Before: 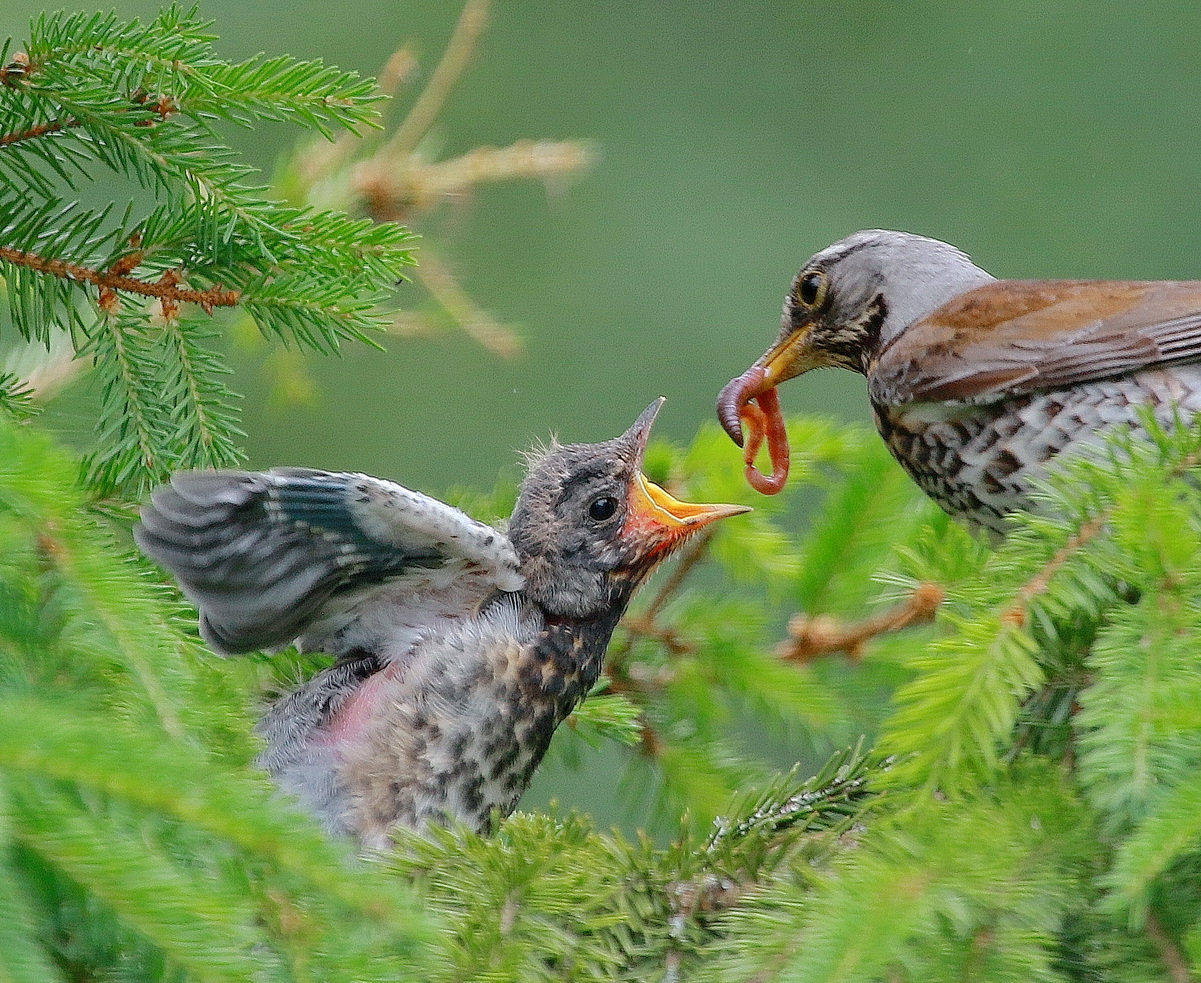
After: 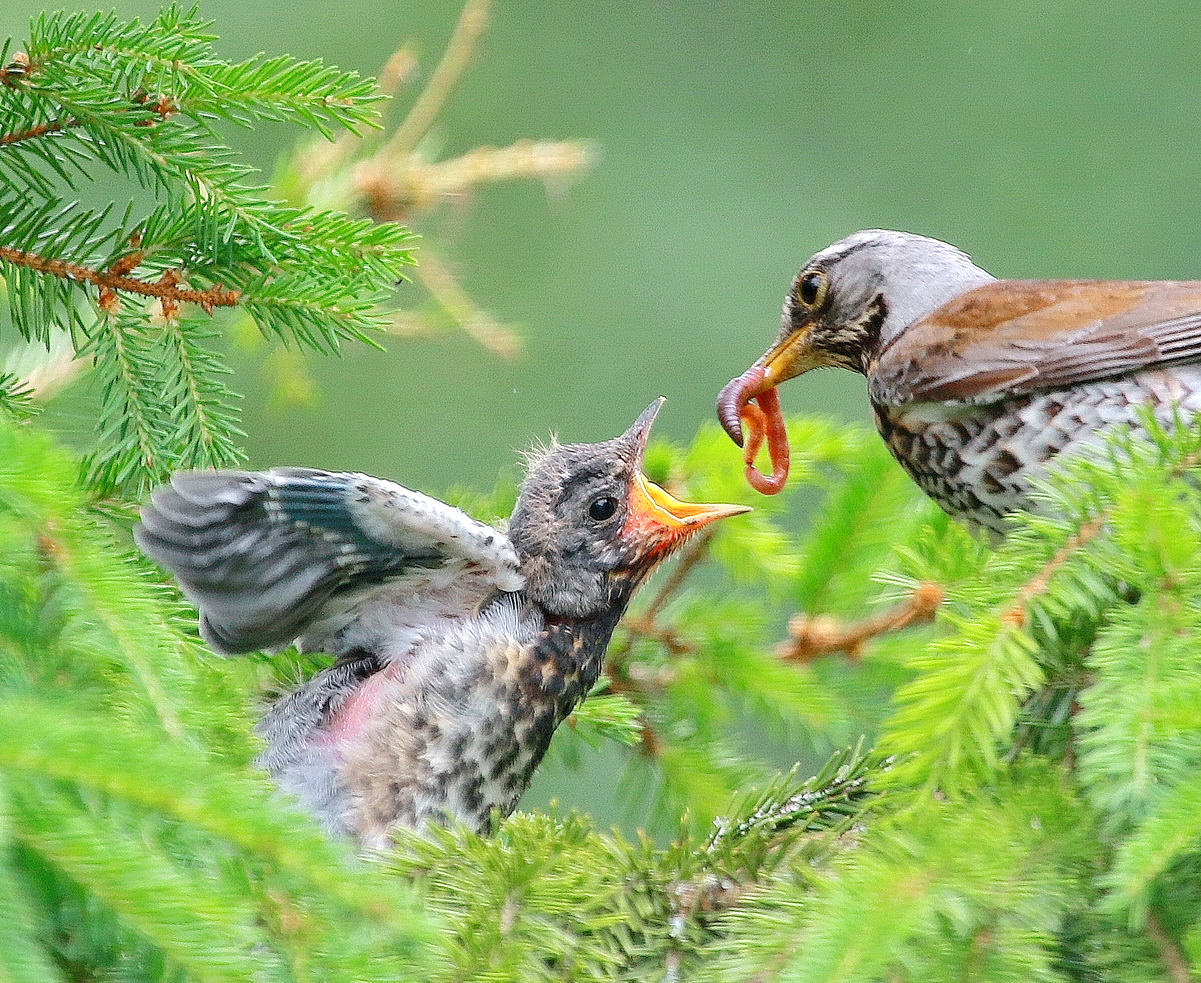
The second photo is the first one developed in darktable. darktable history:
exposure: exposure 0.669 EV, compensate highlight preservation false
